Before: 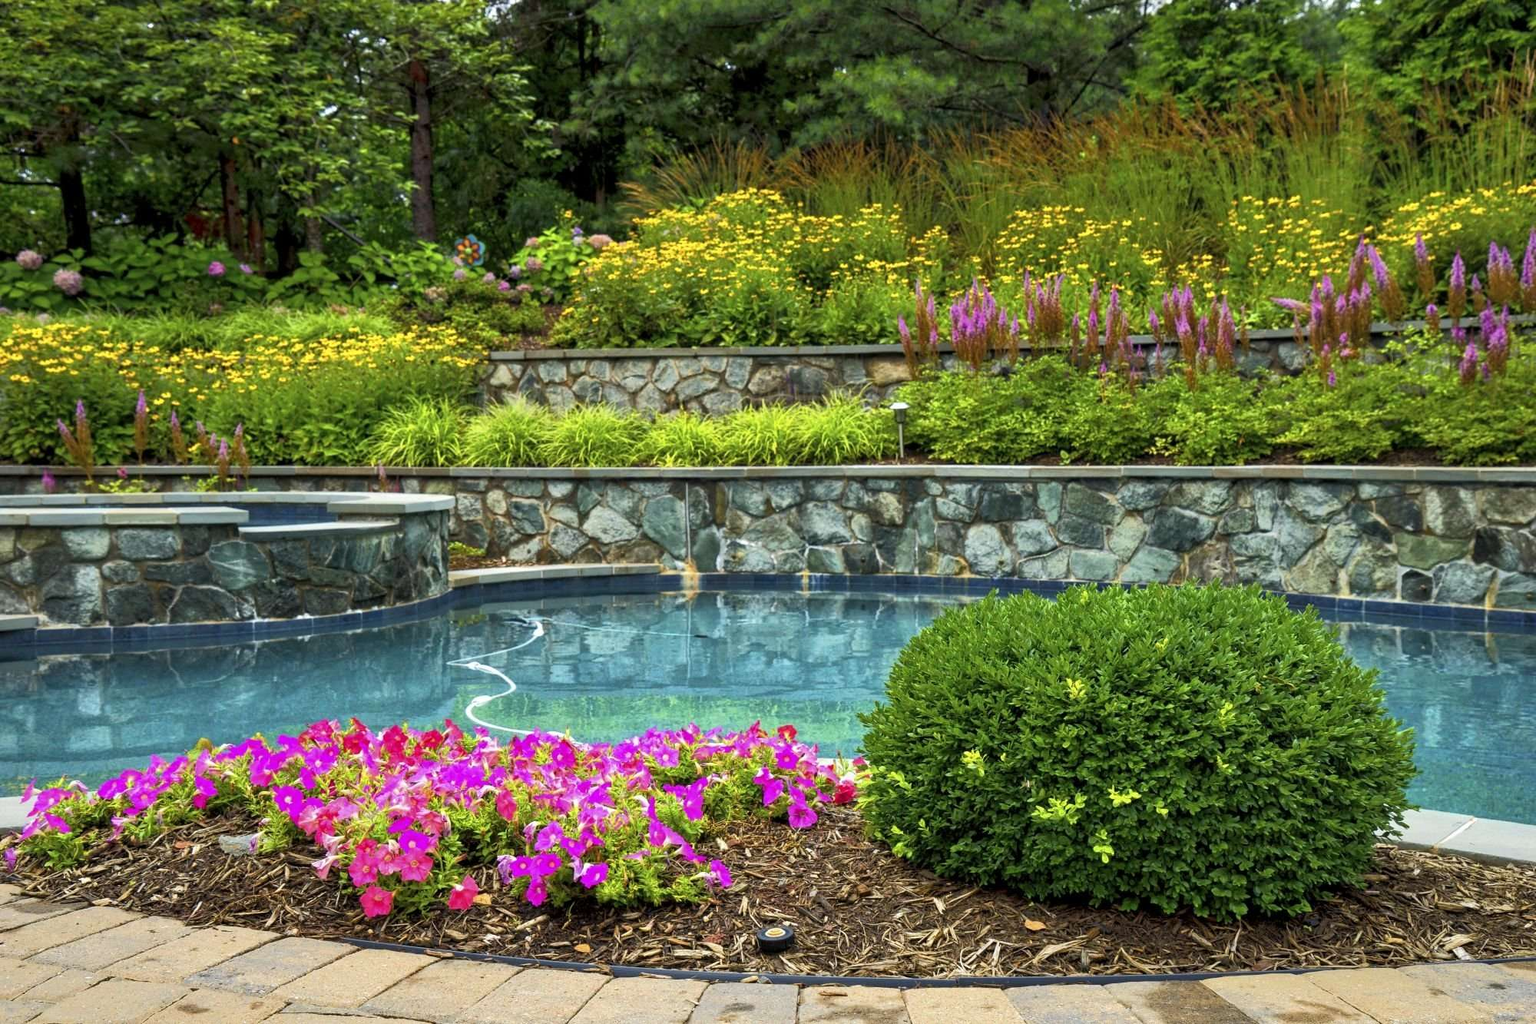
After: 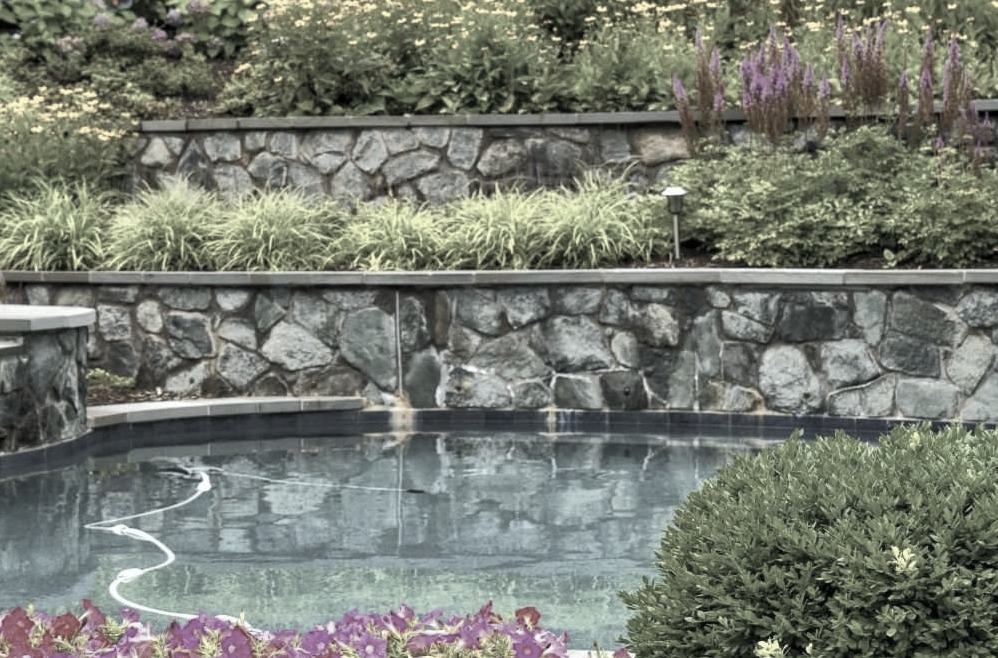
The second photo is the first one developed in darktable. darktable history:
color correction: highlights b* -0.012, saturation 0.273
crop: left 24.899%, top 25.327%, right 25.164%, bottom 25.279%
